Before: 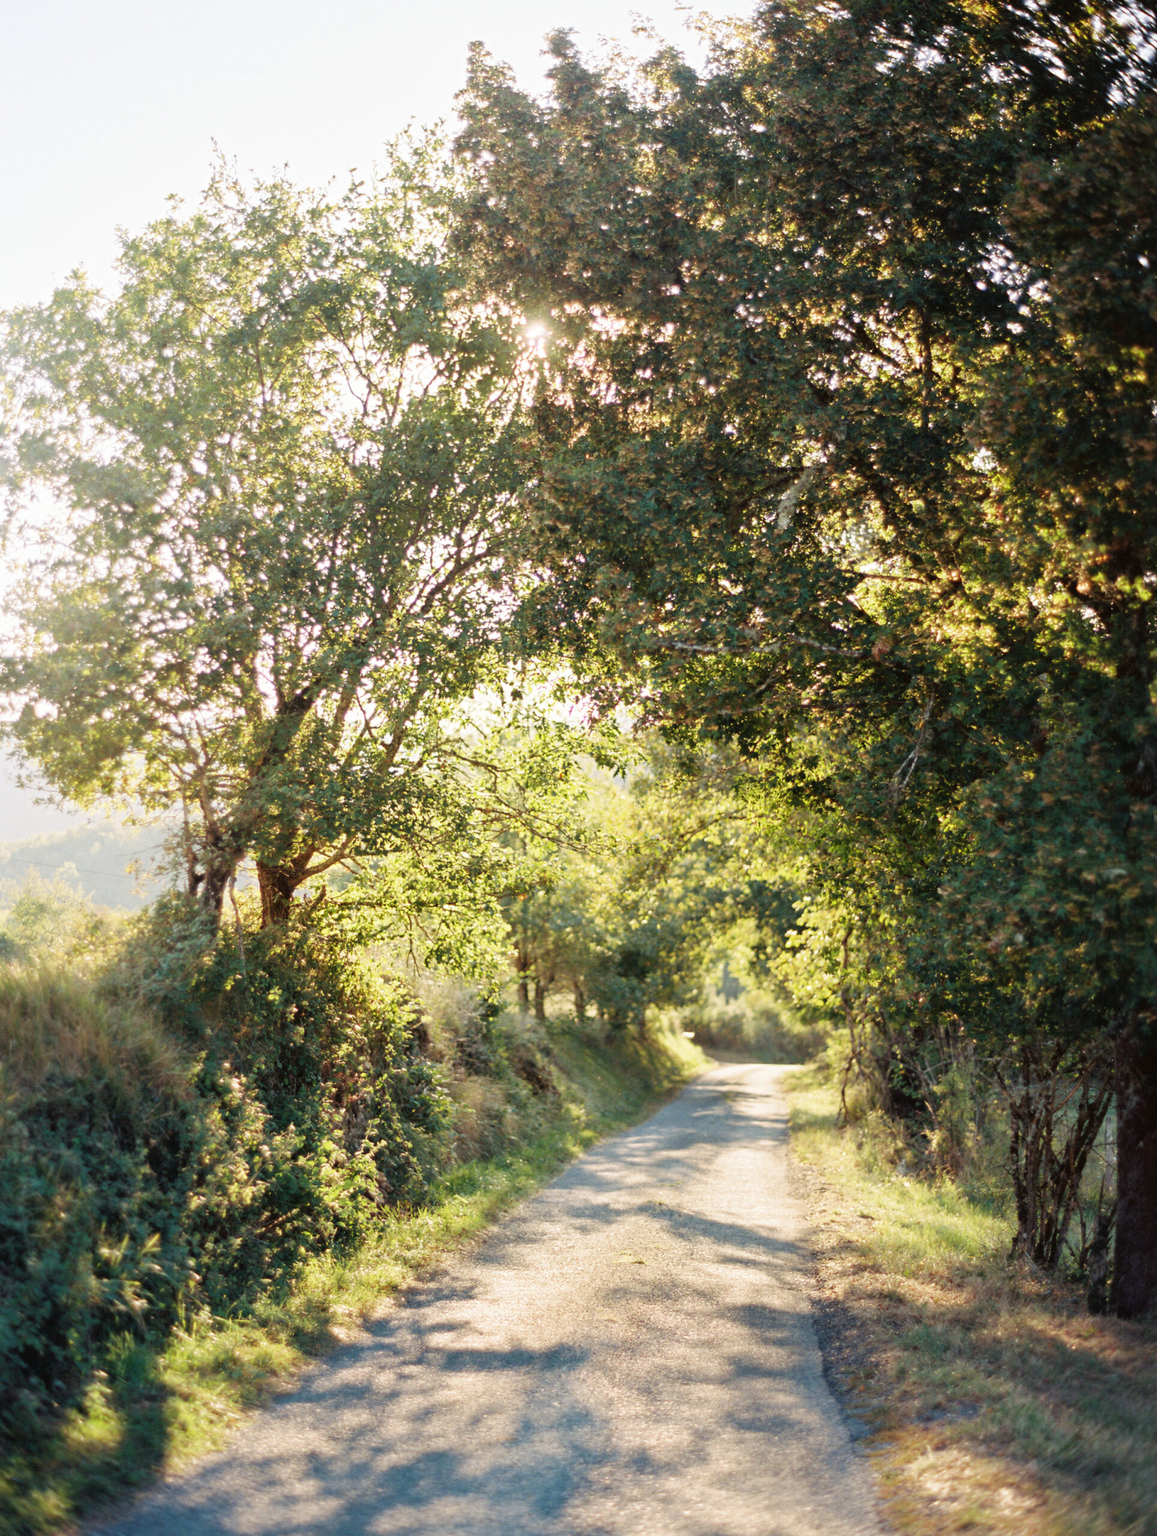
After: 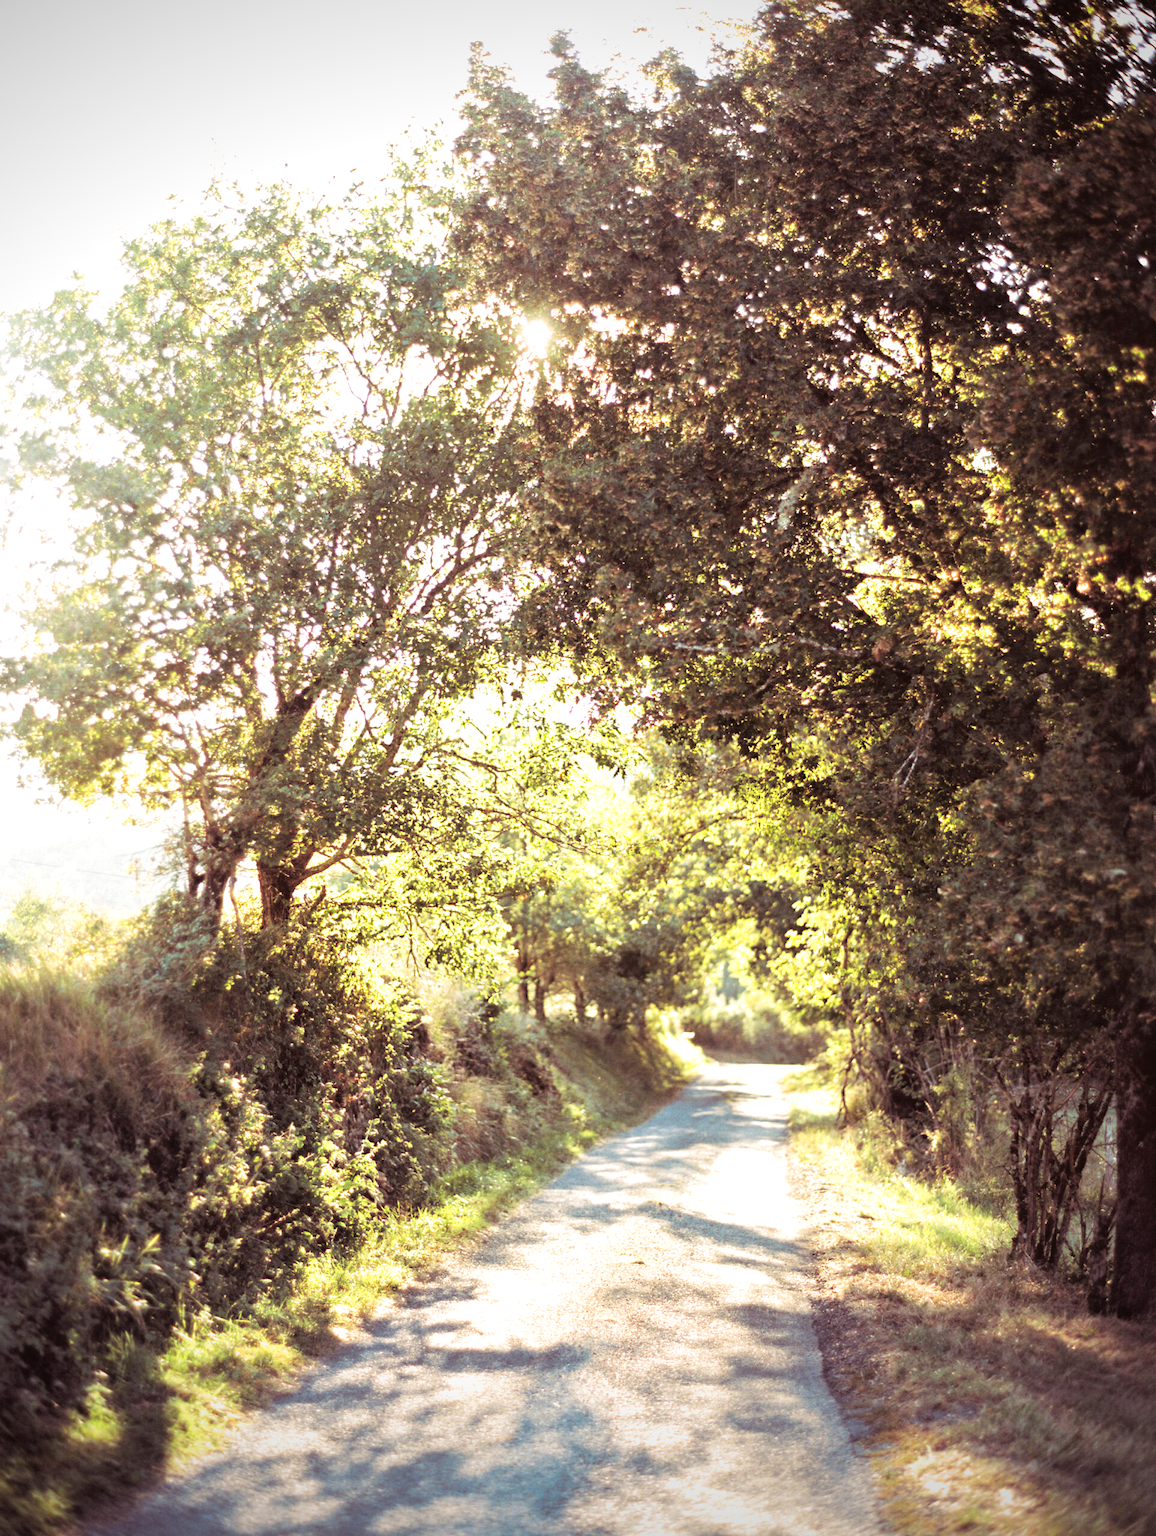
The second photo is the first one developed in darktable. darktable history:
vignetting: fall-off start 97.23%, saturation -0.024, center (-0.033, -0.042), width/height ratio 1.179, unbound false
split-toning: shadows › saturation 0.41, highlights › saturation 0, compress 33.55%
exposure: exposure 0.661 EV, compensate highlight preservation false
